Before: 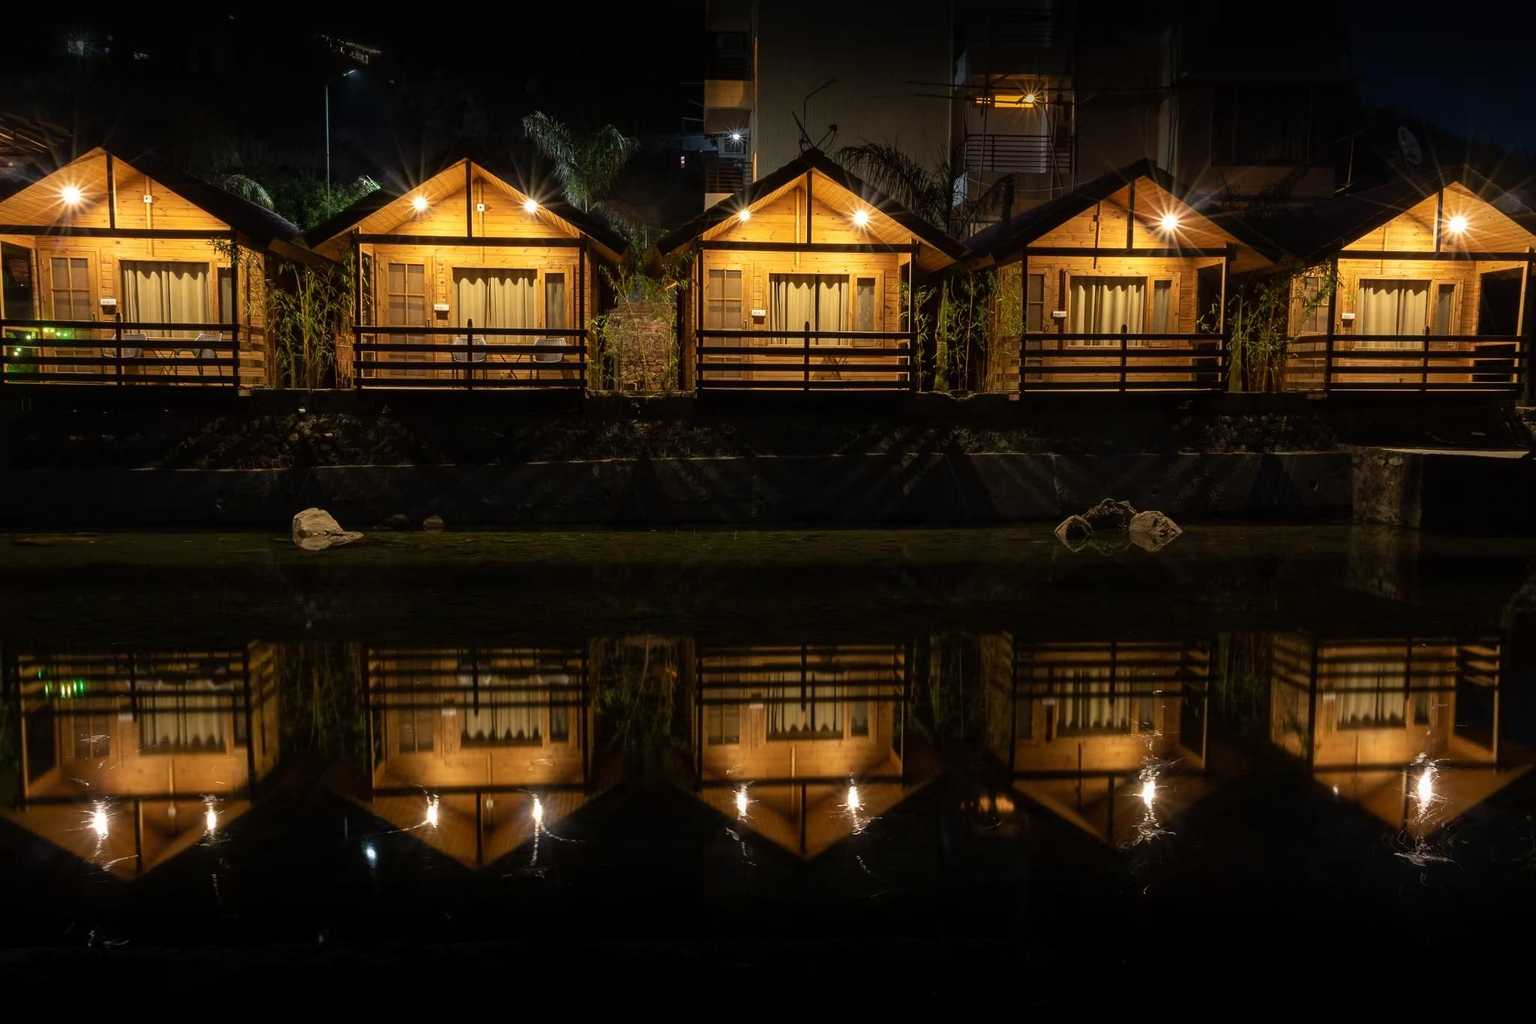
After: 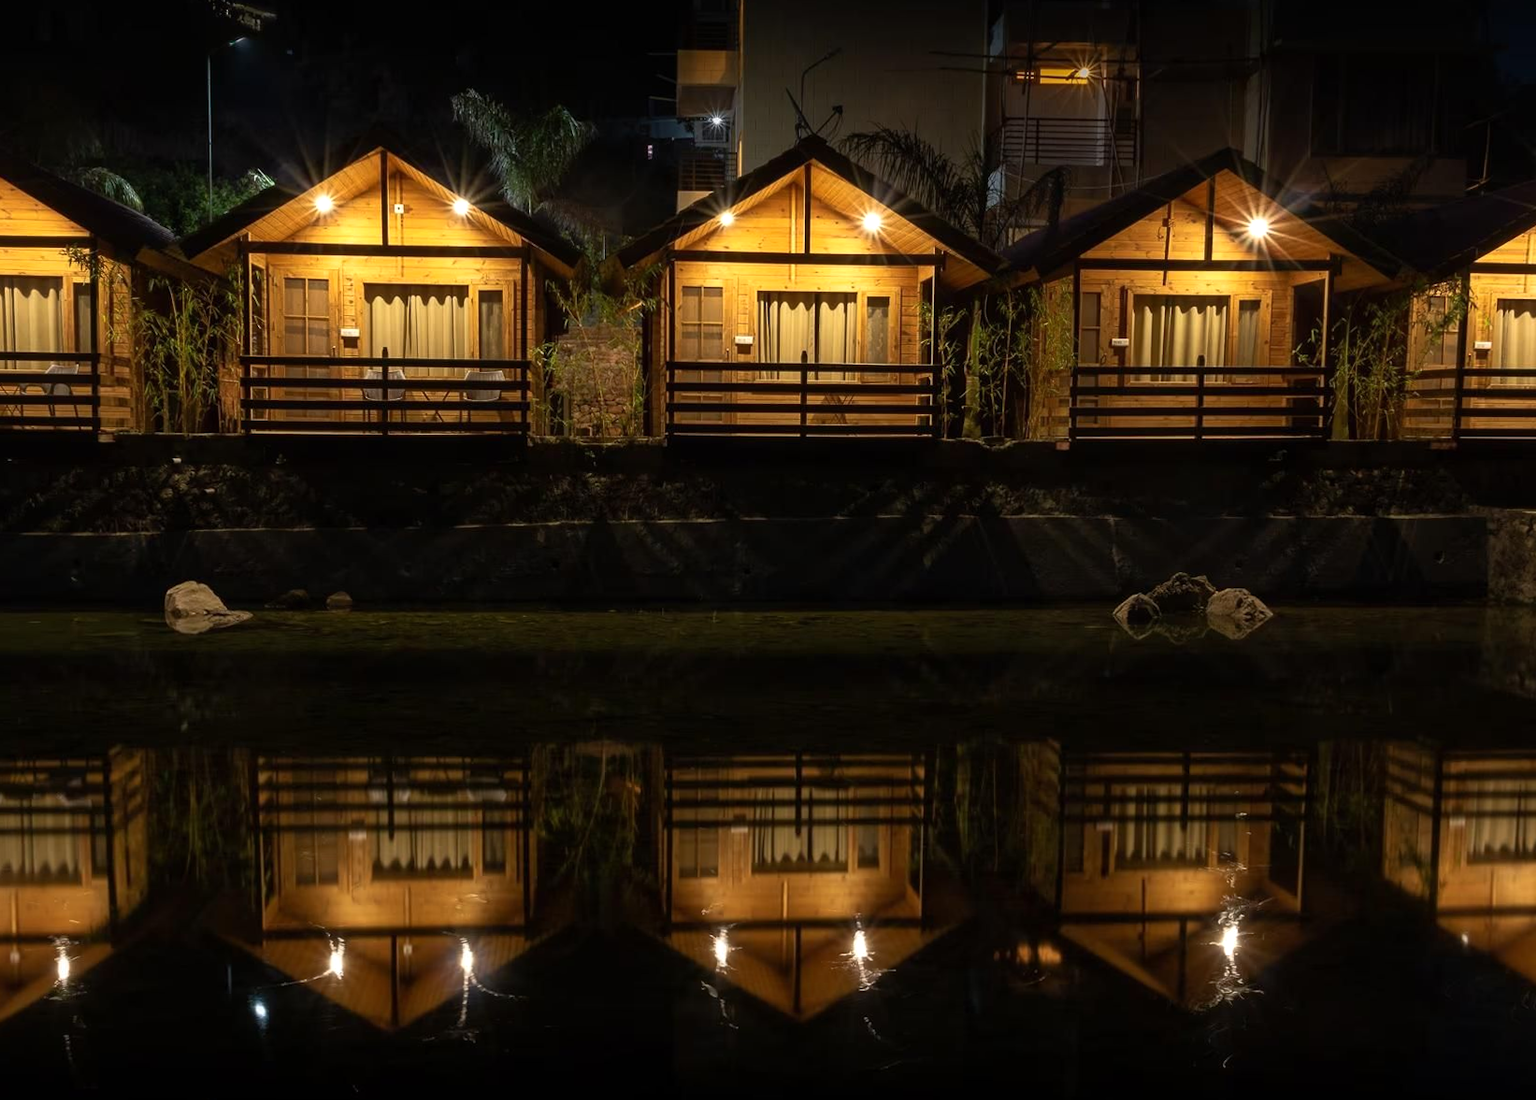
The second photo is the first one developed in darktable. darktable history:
rotate and perspective: rotation 0.192°, lens shift (horizontal) -0.015, crop left 0.005, crop right 0.996, crop top 0.006, crop bottom 0.99
crop: left 9.929%, top 3.475%, right 9.188%, bottom 9.529%
tone equalizer: -8 EV -0.001 EV, -7 EV 0.001 EV, -6 EV -0.002 EV, -5 EV -0.003 EV, -4 EV -0.062 EV, -3 EV -0.222 EV, -2 EV -0.267 EV, -1 EV 0.105 EV, +0 EV 0.303 EV
